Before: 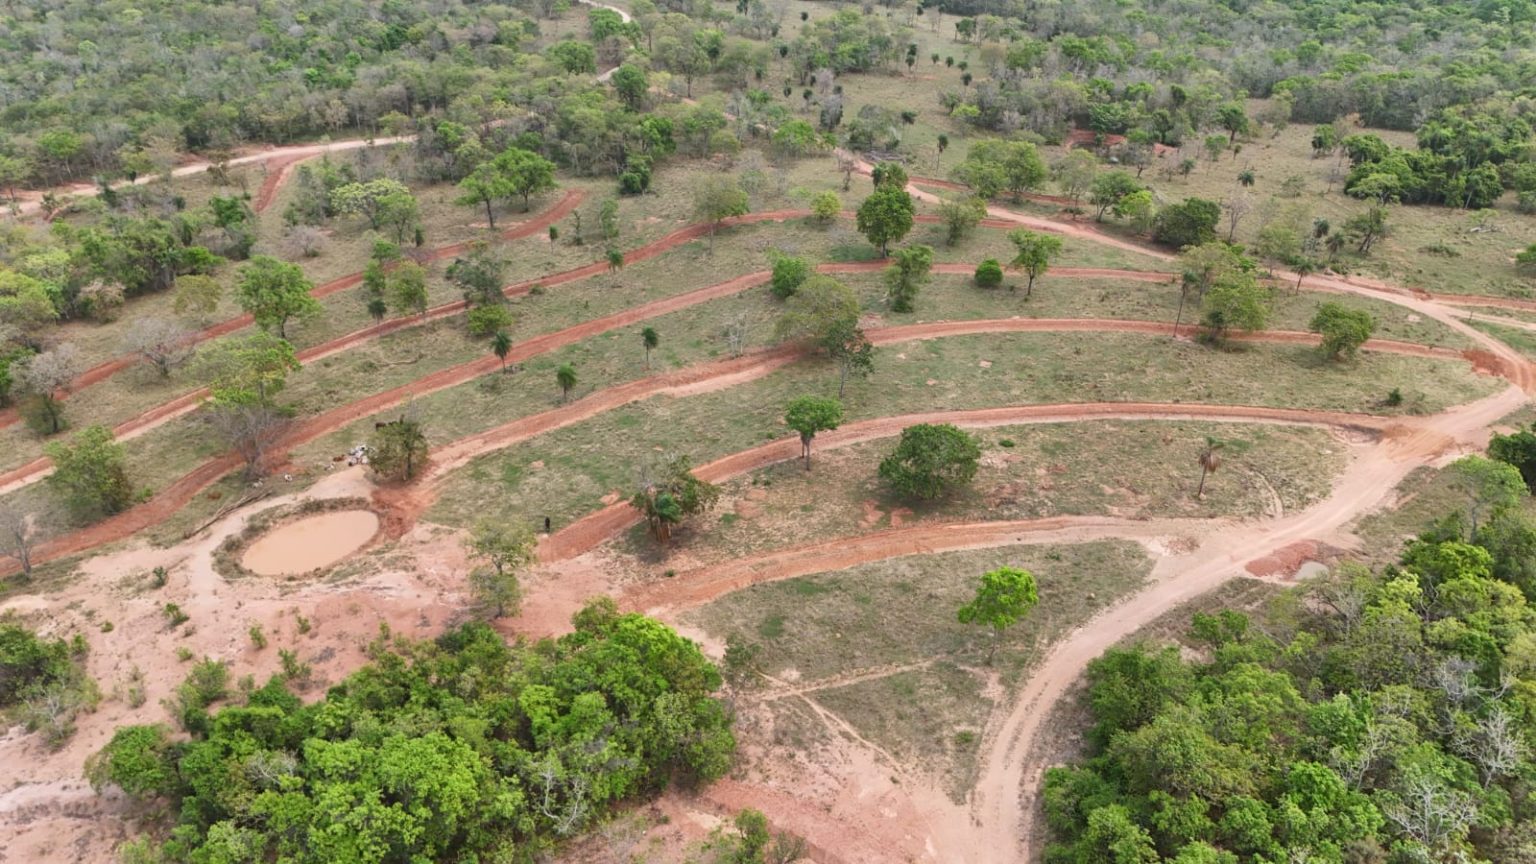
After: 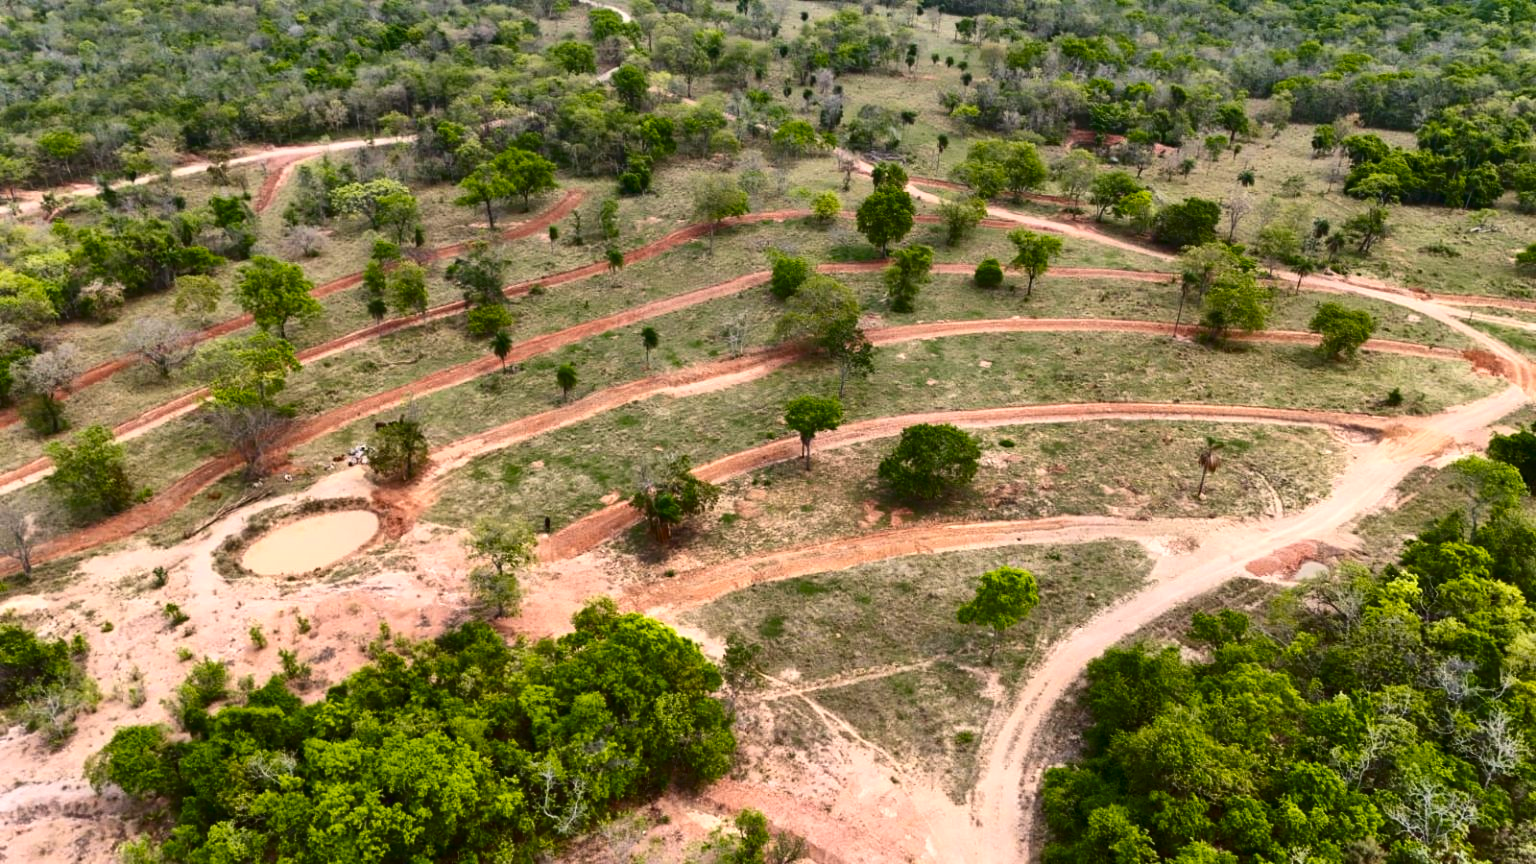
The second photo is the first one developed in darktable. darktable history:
color zones: curves: ch0 [(0.099, 0.624) (0.257, 0.596) (0.384, 0.376) (0.529, 0.492) (0.697, 0.564) (0.768, 0.532) (0.908, 0.644)]; ch1 [(0.112, 0.564) (0.254, 0.612) (0.432, 0.676) (0.592, 0.456) (0.743, 0.684) (0.888, 0.536)]; ch2 [(0.25, 0.5) (0.469, 0.36) (0.75, 0.5)]
contrast brightness saturation: contrast 0.22, brightness -0.19, saturation 0.24
